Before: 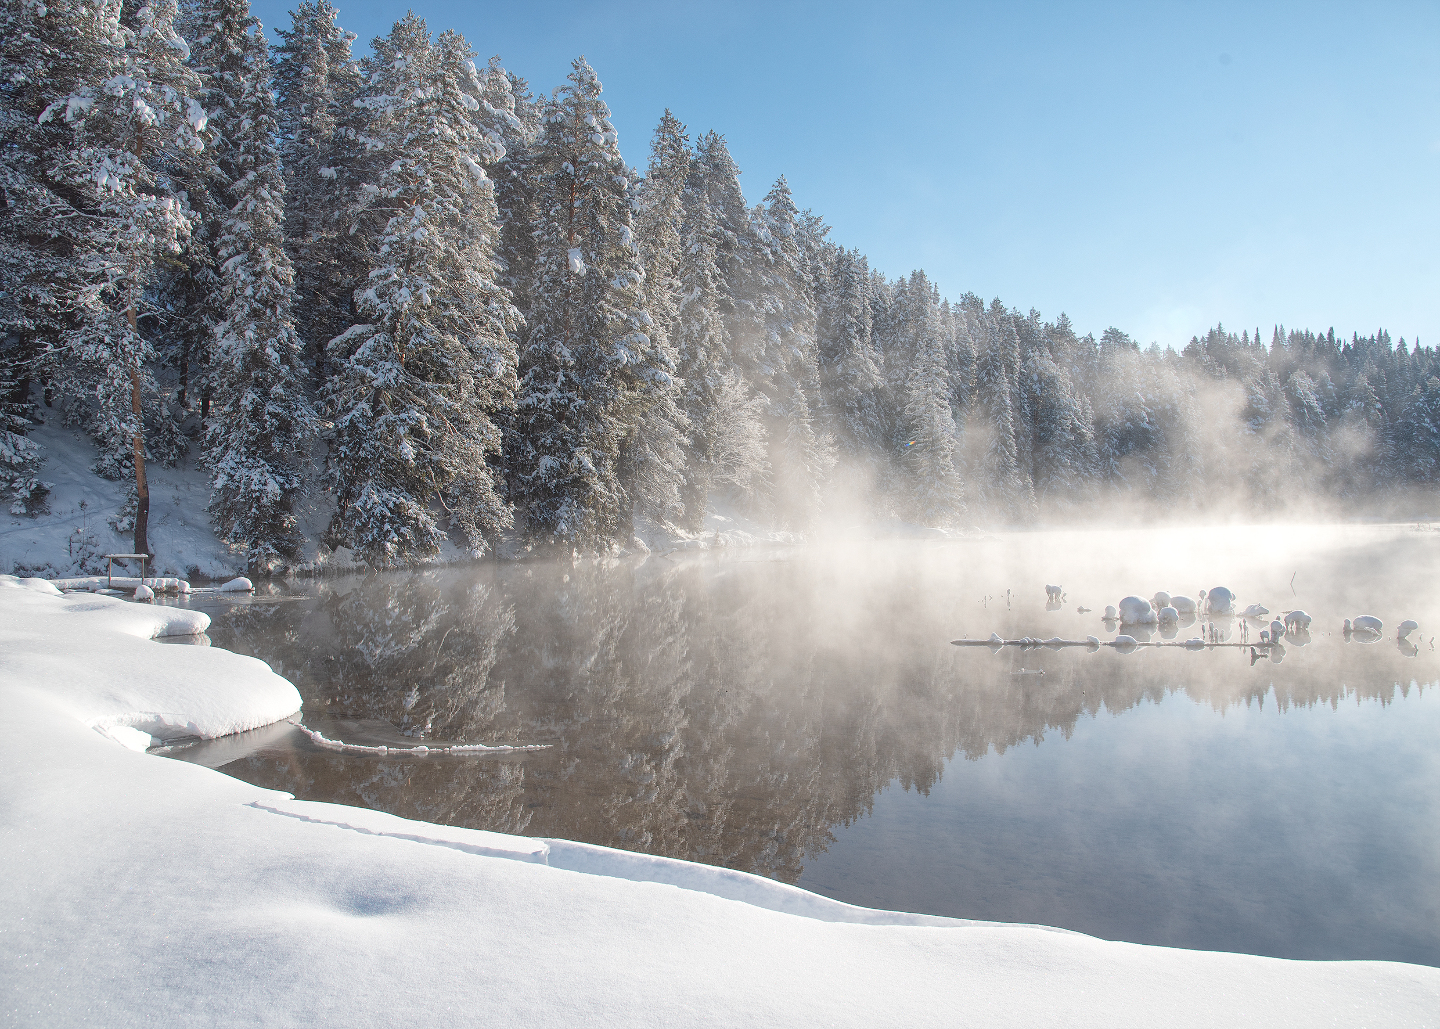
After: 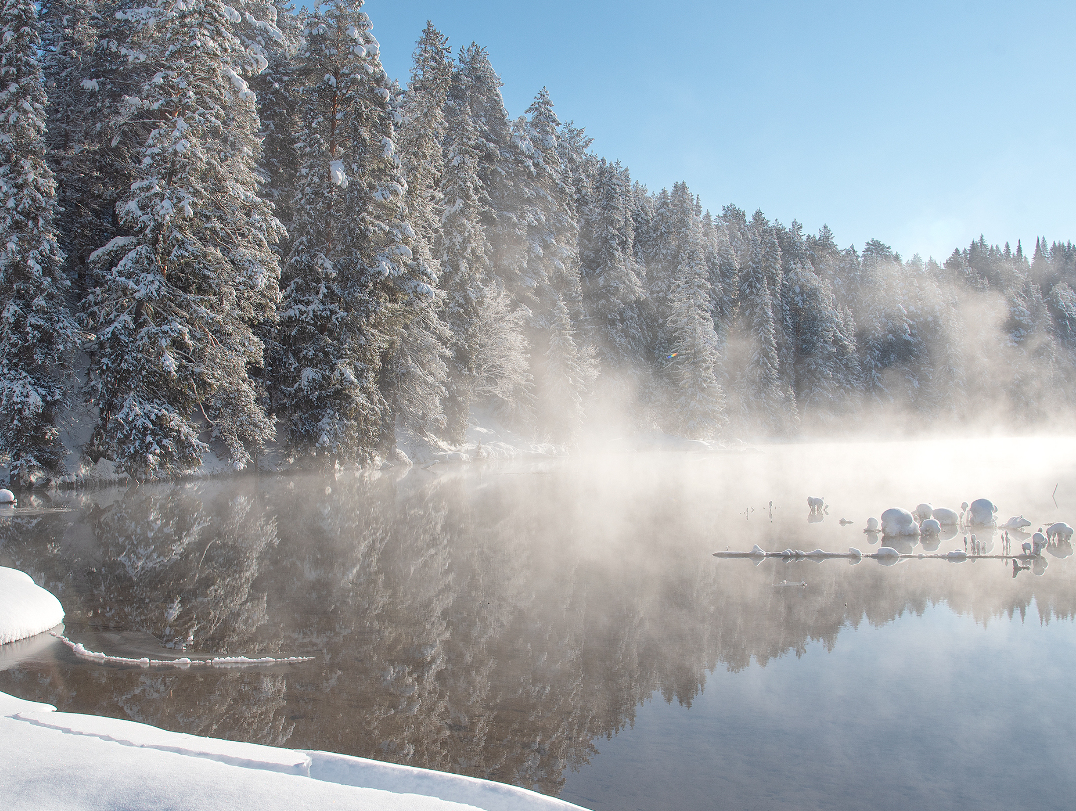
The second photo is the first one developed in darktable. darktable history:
crop: left 16.567%, top 8.619%, right 8.71%, bottom 12.493%
